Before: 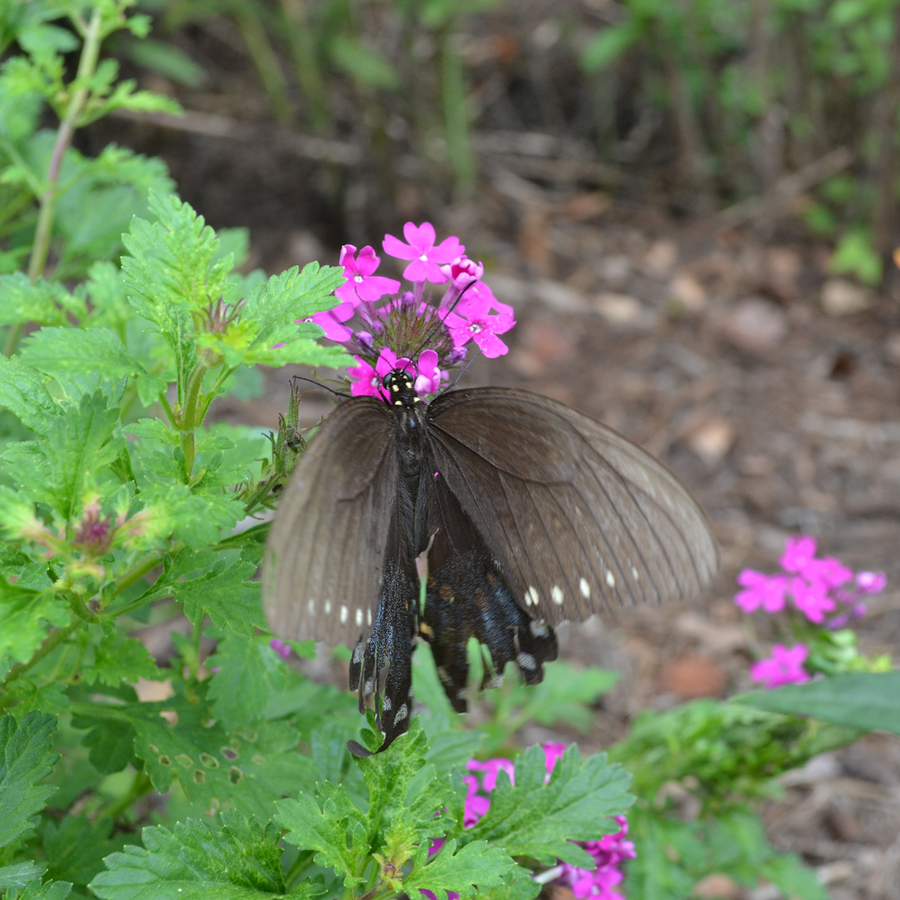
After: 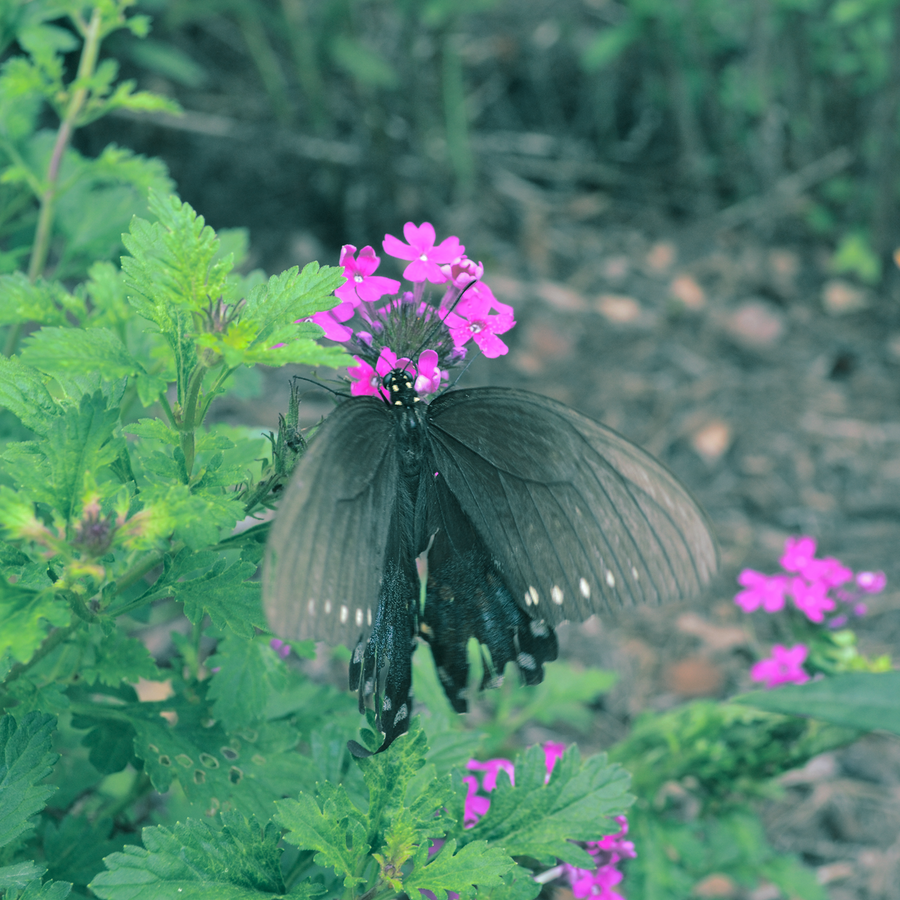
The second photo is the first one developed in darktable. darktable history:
split-toning: shadows › hue 183.6°, shadows › saturation 0.52, highlights › hue 0°, highlights › saturation 0
shadows and highlights: on, module defaults
